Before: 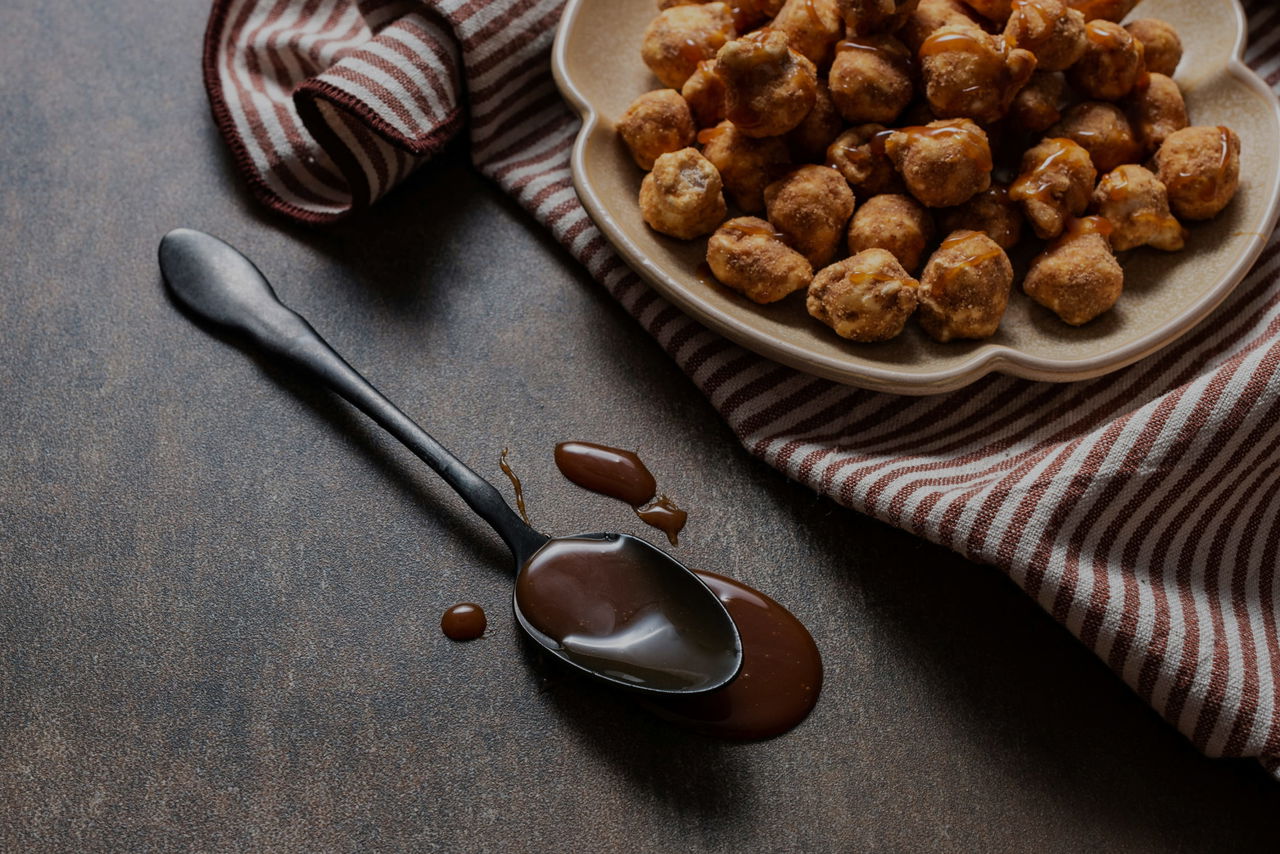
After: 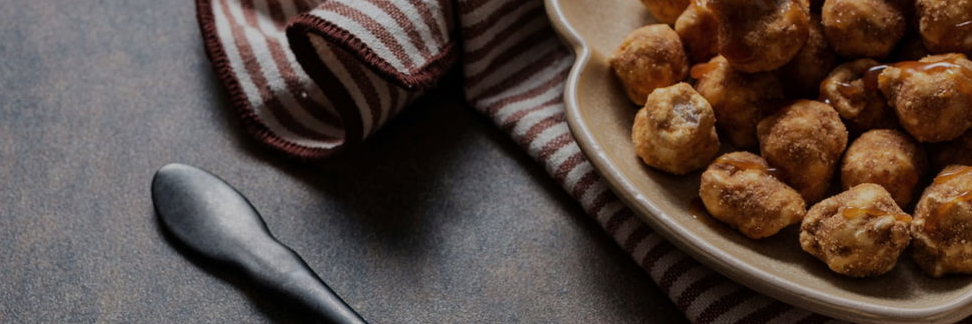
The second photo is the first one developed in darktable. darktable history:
contrast brightness saturation: saturation -0.059
crop: left 0.562%, top 7.635%, right 23.492%, bottom 54.346%
